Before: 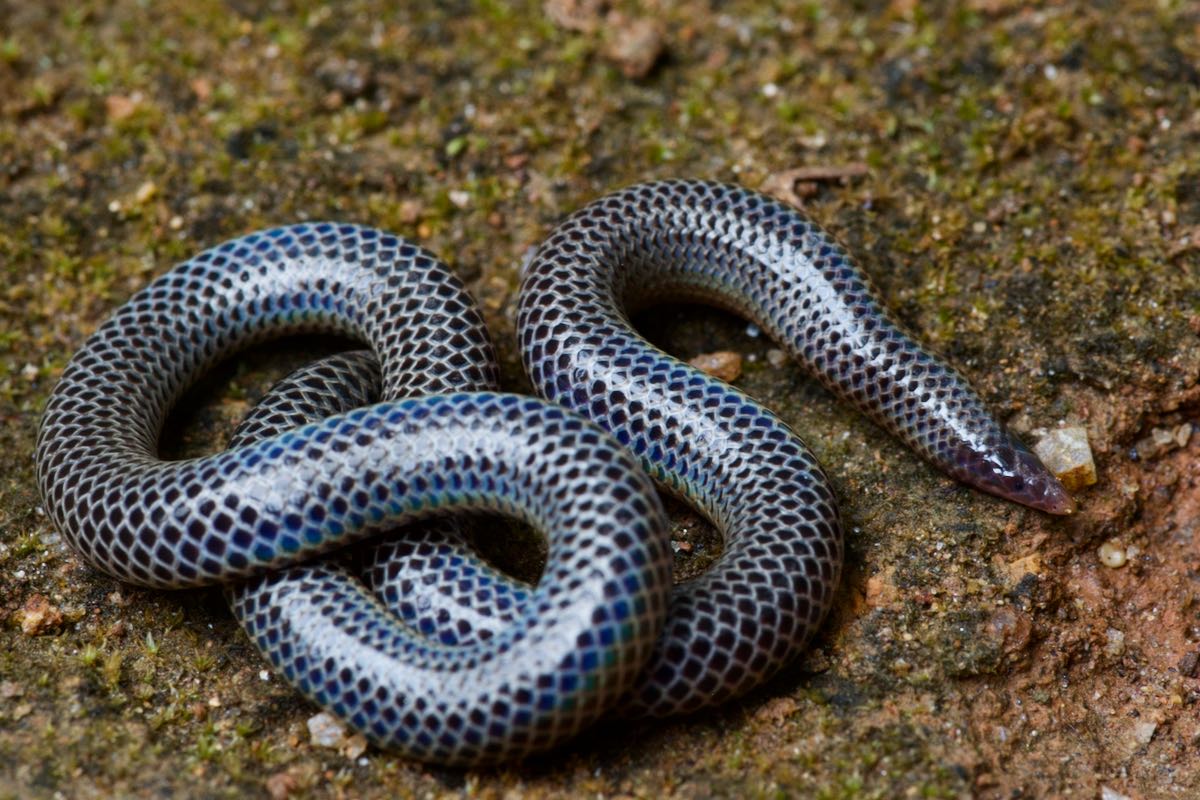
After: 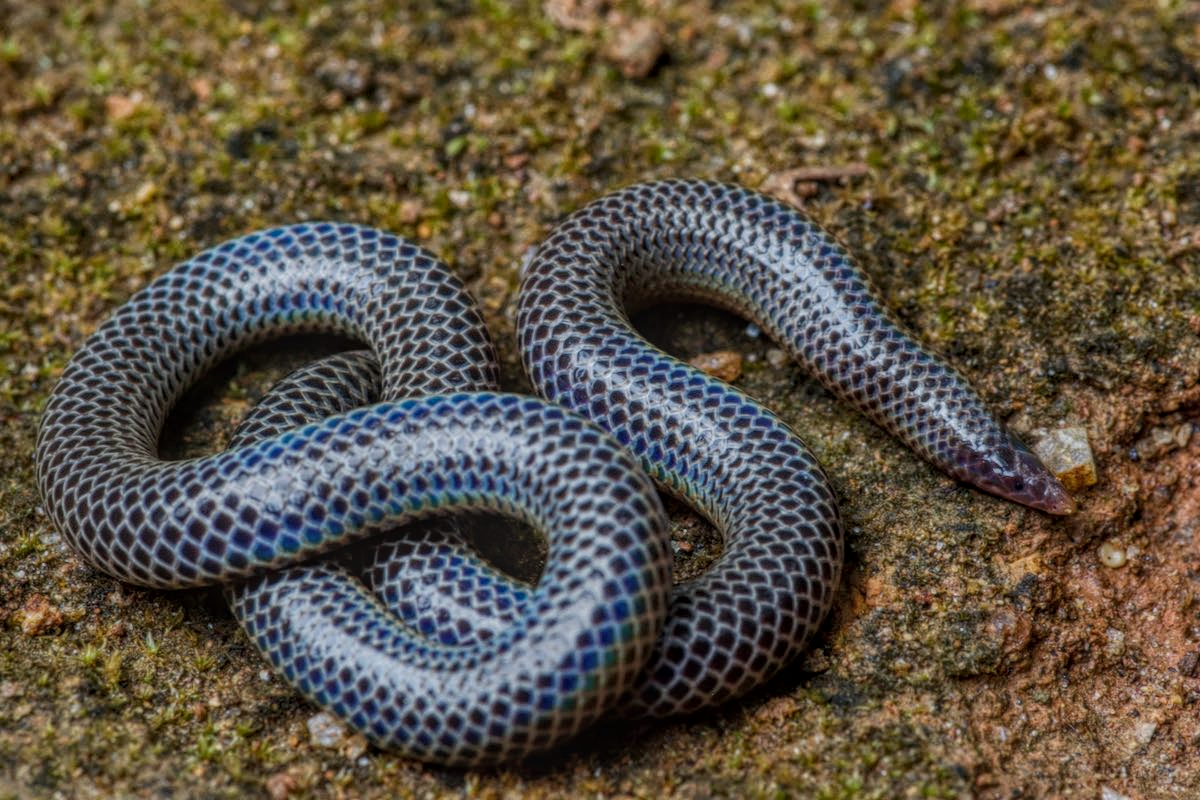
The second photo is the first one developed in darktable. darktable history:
levels: levels [0, 0.492, 0.984]
local contrast: highlights 20%, shadows 28%, detail 199%, midtone range 0.2
